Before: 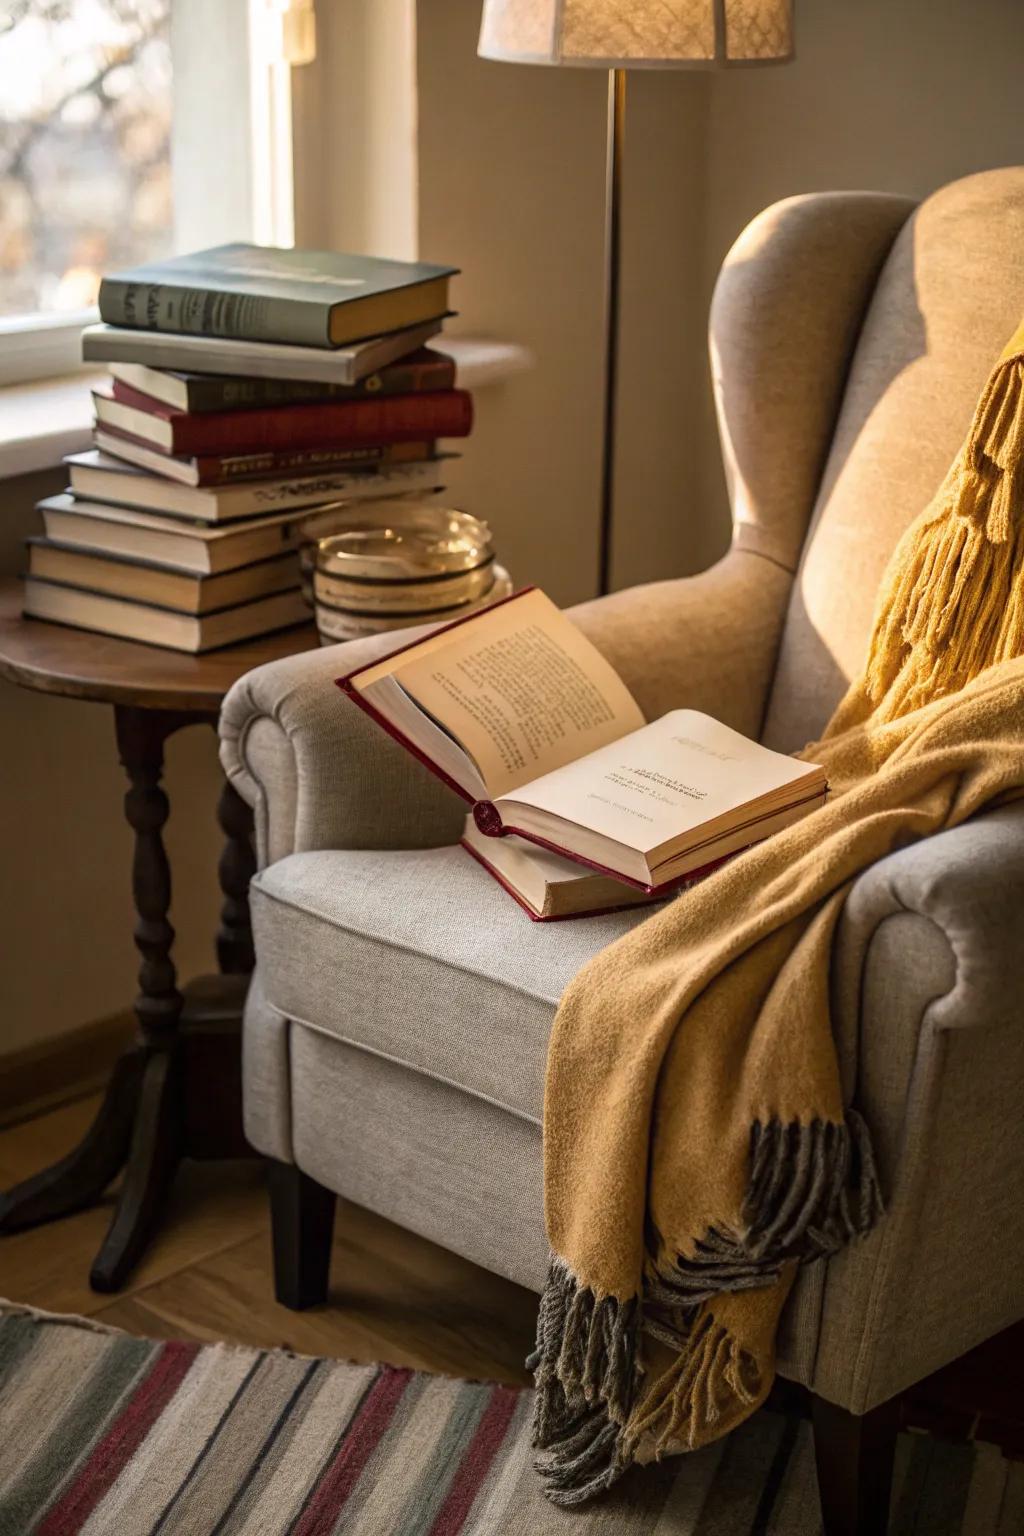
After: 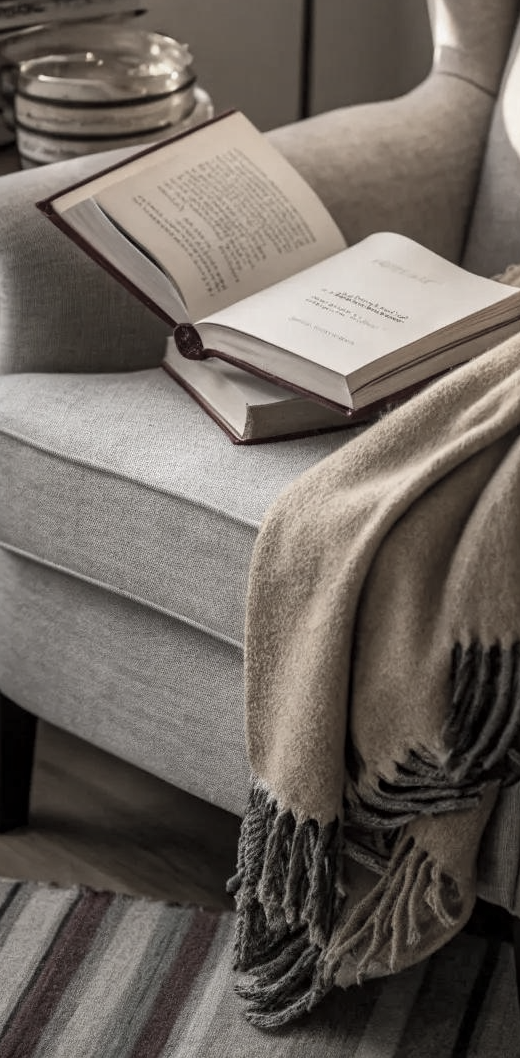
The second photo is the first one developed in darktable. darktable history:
color correction: highlights b* 0.021, saturation 0.262
local contrast: mode bilateral grid, contrast 20, coarseness 49, detail 119%, midtone range 0.2
shadows and highlights: shadows 25.27, highlights -23.21
crop and rotate: left 29.295%, top 31.056%, right 19.831%
